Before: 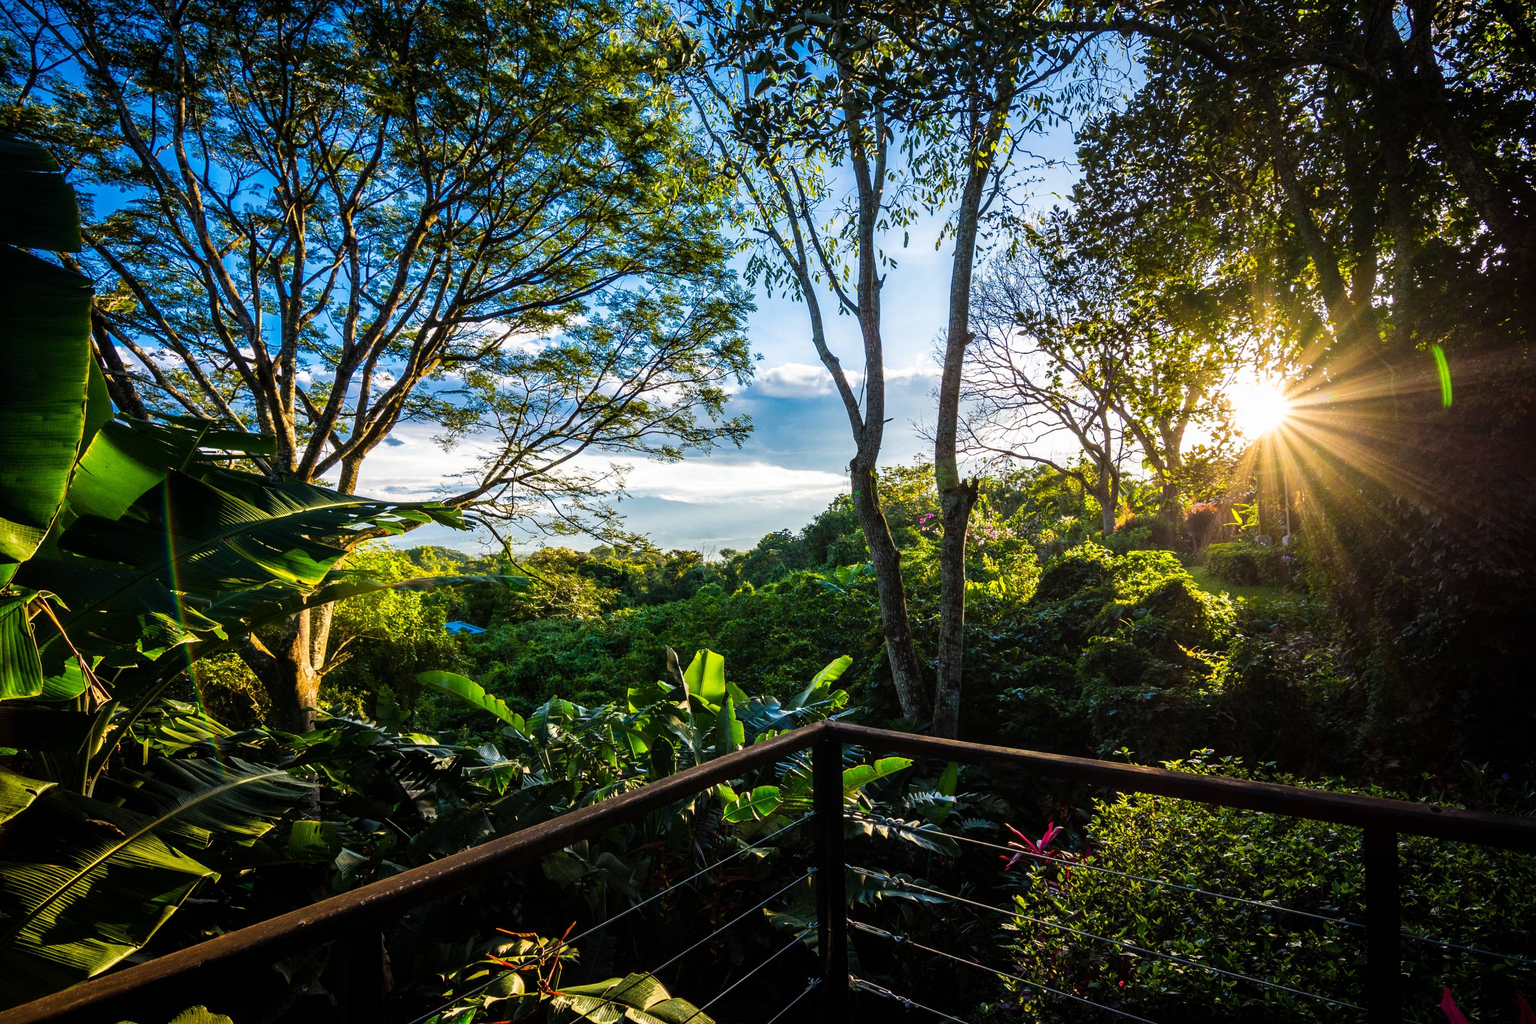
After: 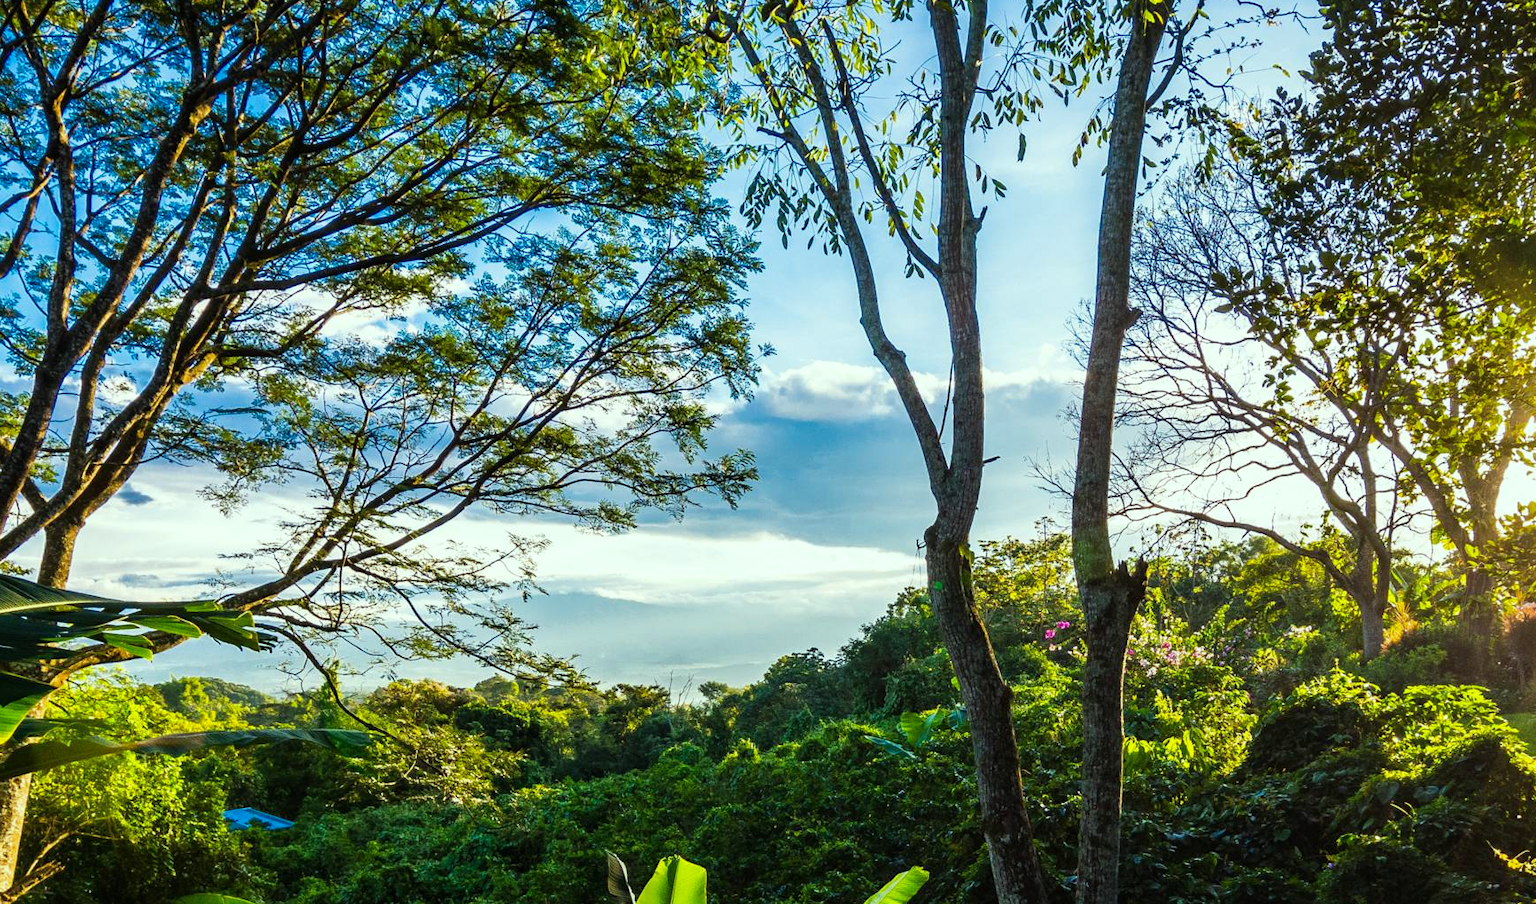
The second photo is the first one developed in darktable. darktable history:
color correction: highlights a* -8.47, highlights b* 3.59
crop: left 20.592%, top 15.108%, right 21.641%, bottom 33.886%
